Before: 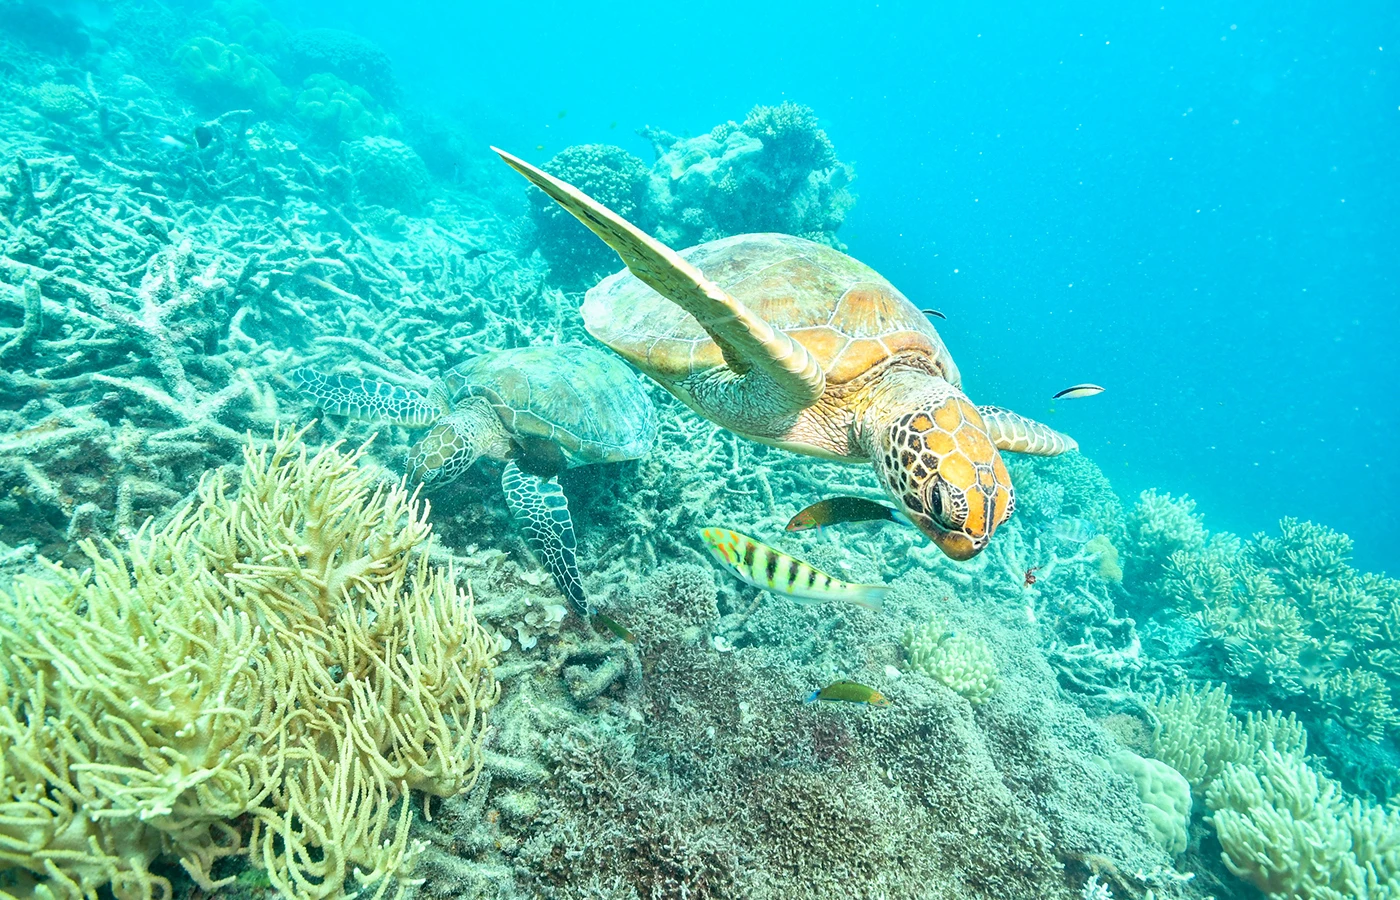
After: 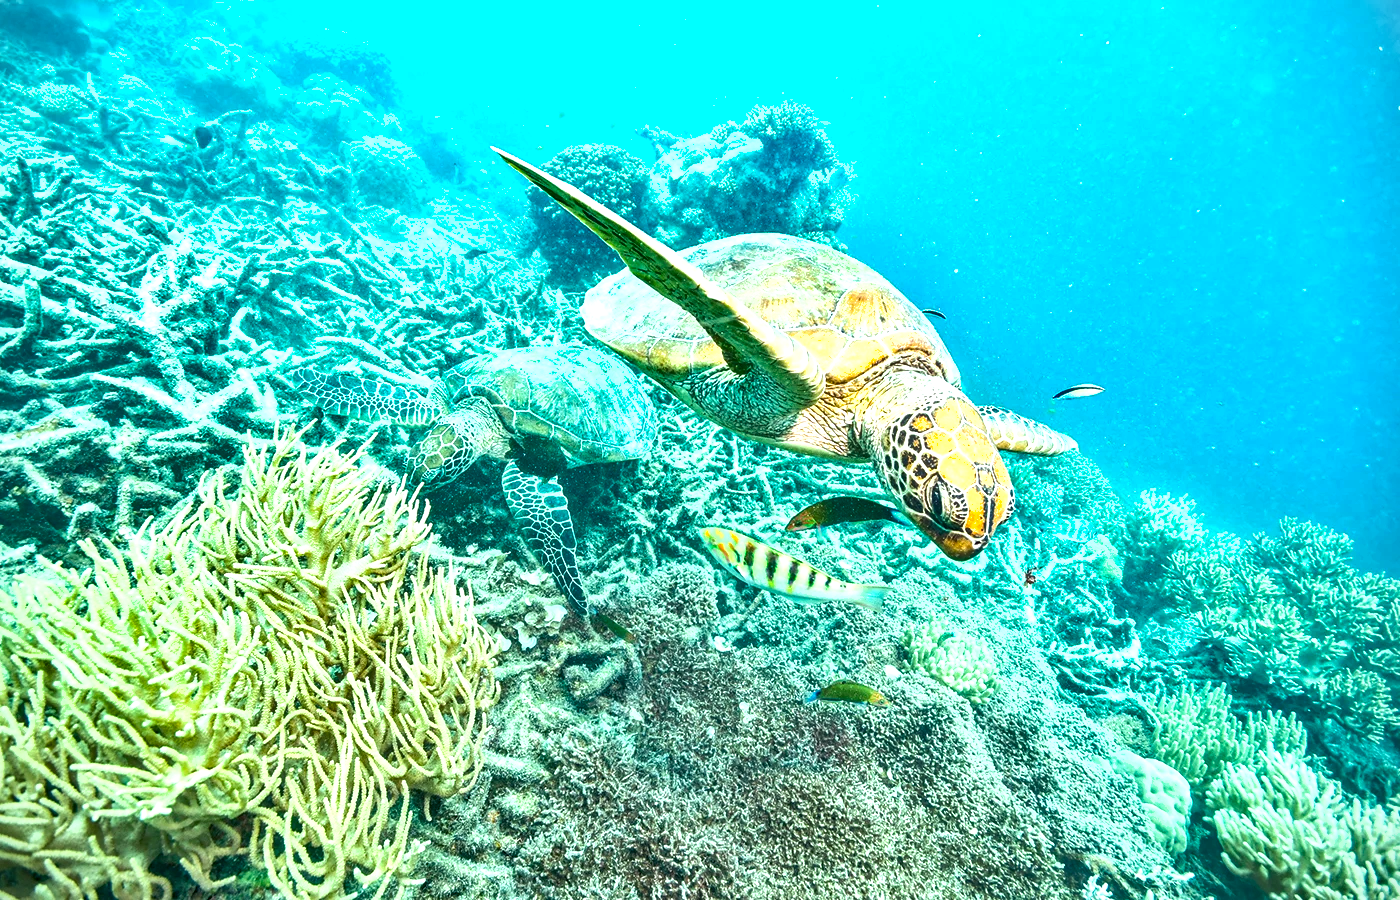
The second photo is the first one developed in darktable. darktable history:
vignetting: fall-off start 91.19%
exposure: black level correction 0, exposure 0.6 EV, compensate highlight preservation false
local contrast: on, module defaults
shadows and highlights: soften with gaussian
haze removal: compatibility mode true, adaptive false
